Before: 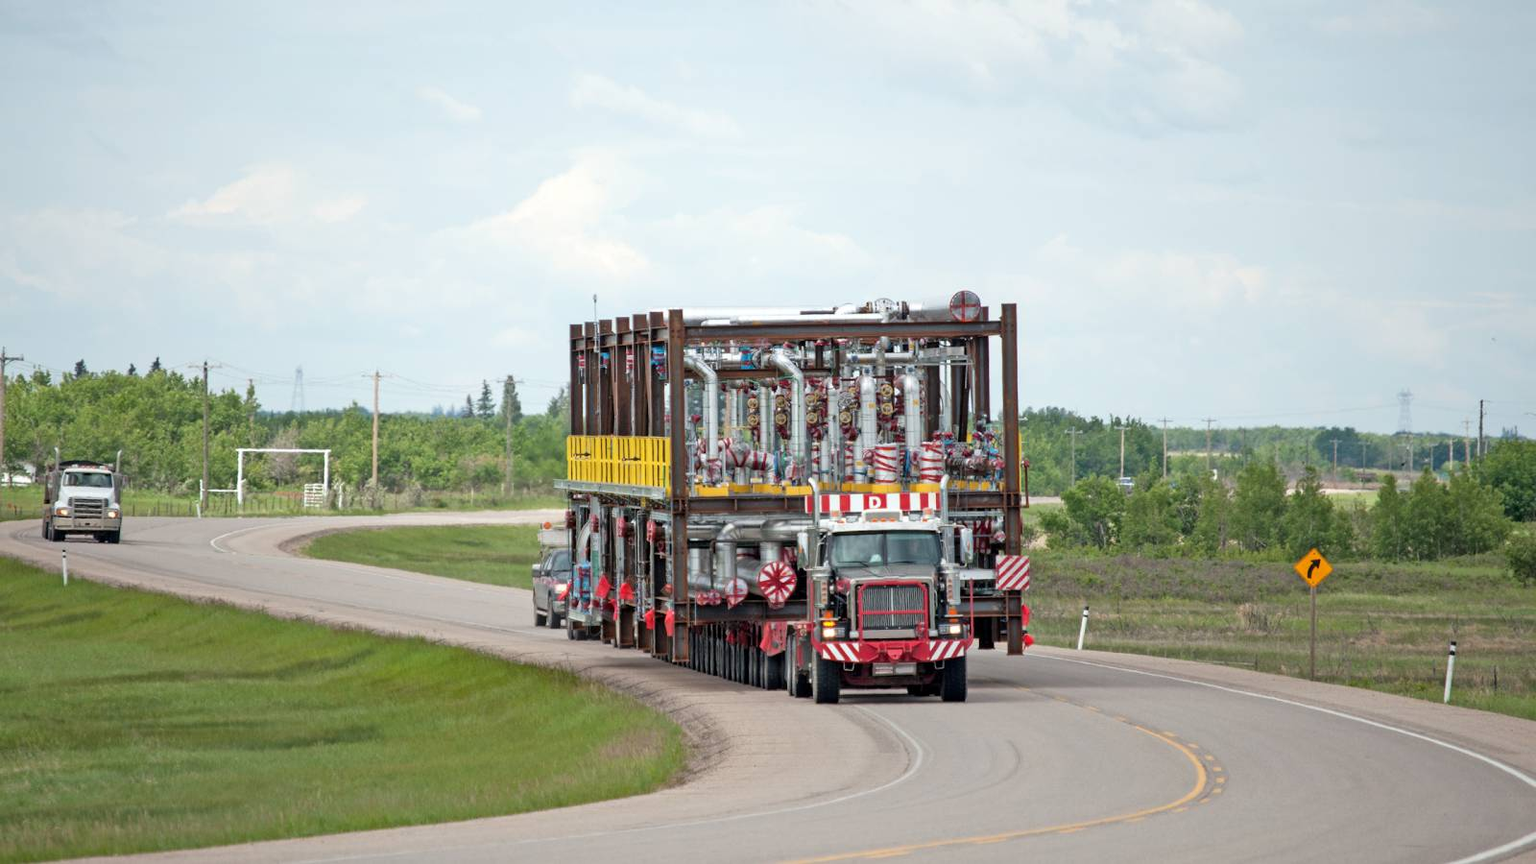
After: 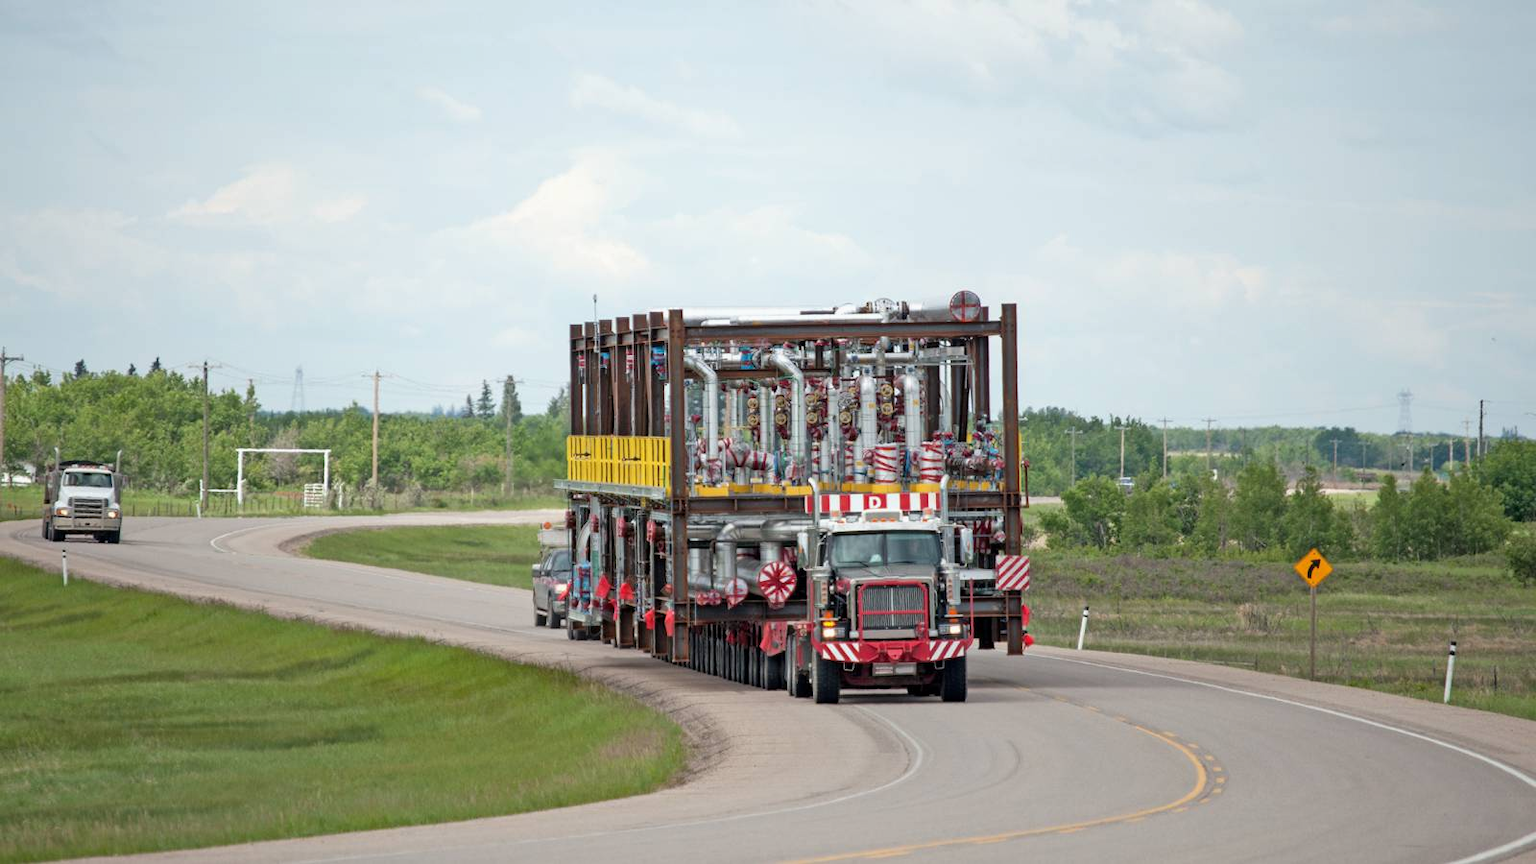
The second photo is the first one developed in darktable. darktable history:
tone equalizer: edges refinement/feathering 500, mask exposure compensation -1.57 EV, preserve details no
exposure: exposure -0.072 EV, compensate exposure bias true, compensate highlight preservation false
